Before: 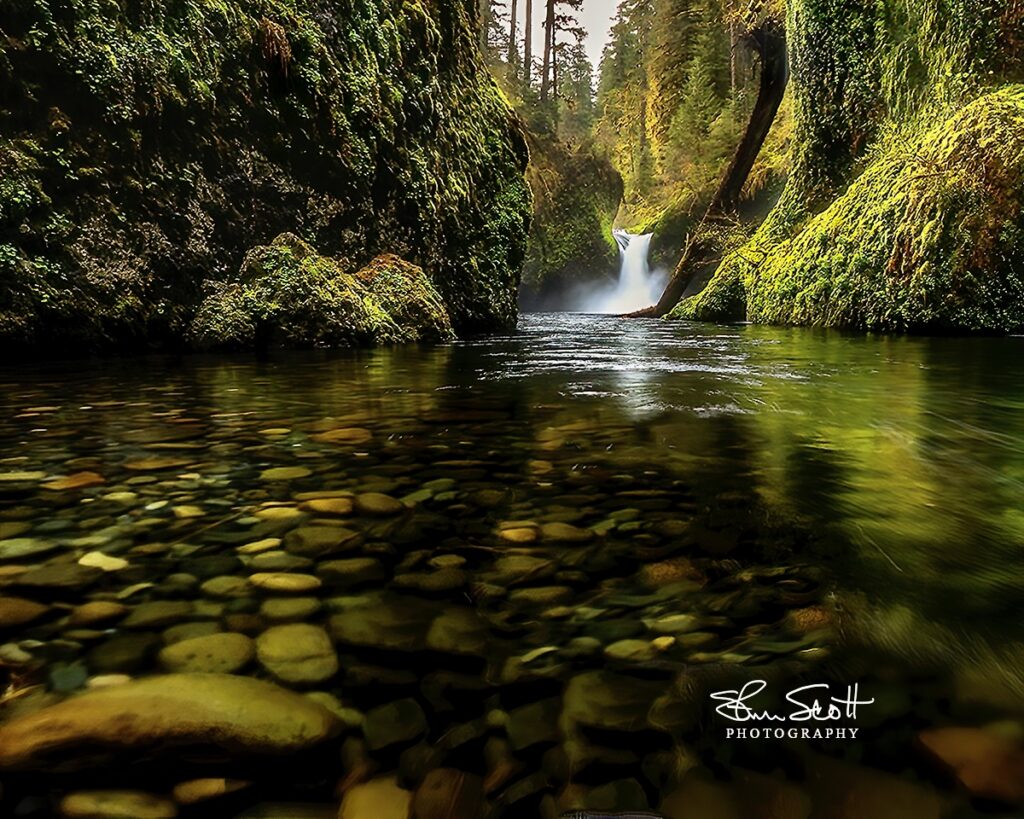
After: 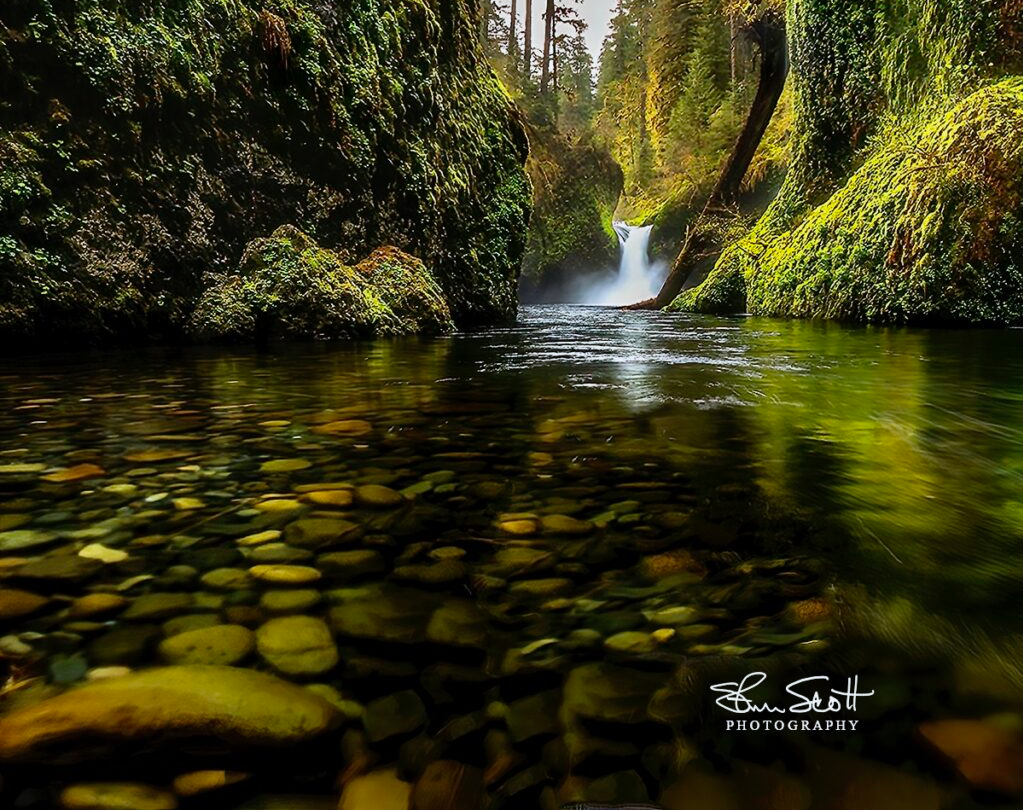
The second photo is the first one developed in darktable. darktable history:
white balance: red 0.976, blue 1.04
tone curve: curves: ch0 [(0, 0) (0.003, 0.003) (0.011, 0.011) (0.025, 0.026) (0.044, 0.046) (0.069, 0.071) (0.1, 0.103) (0.136, 0.14) (0.177, 0.183) (0.224, 0.231) (0.277, 0.286) (0.335, 0.346) (0.399, 0.412) (0.468, 0.483) (0.543, 0.56) (0.623, 0.643) (0.709, 0.732) (0.801, 0.826) (0.898, 0.917) (1, 1)], preserve colors none
crop: top 1.049%, right 0.001%
exposure: exposure -0.177 EV, compensate highlight preservation false
